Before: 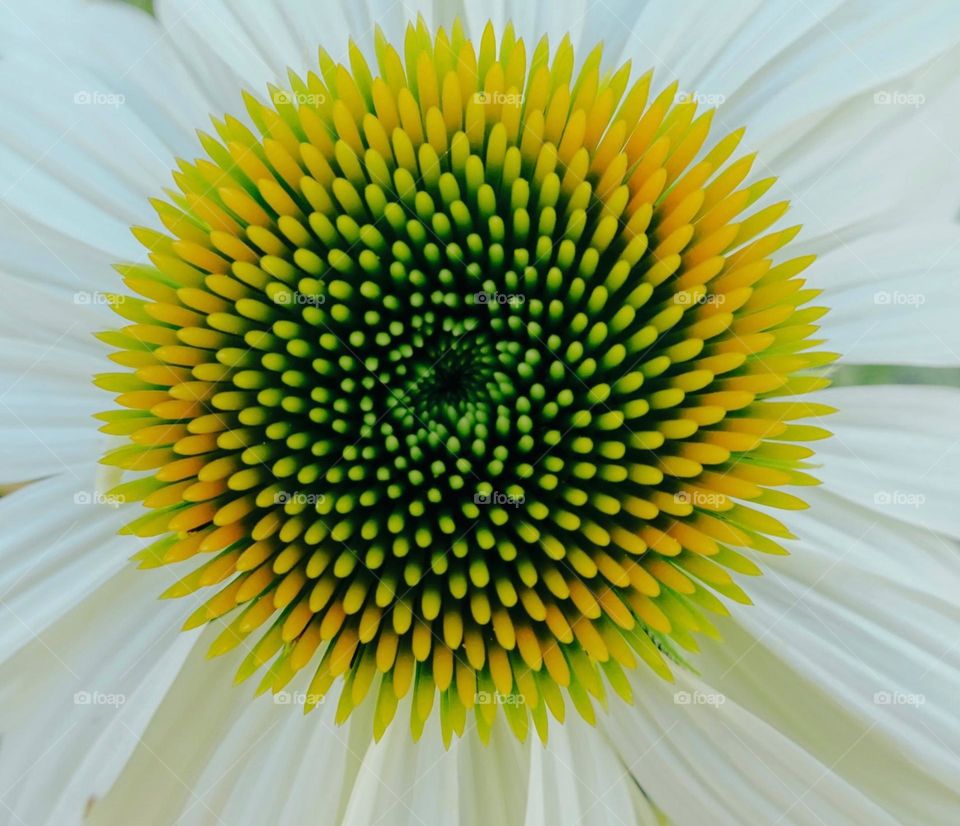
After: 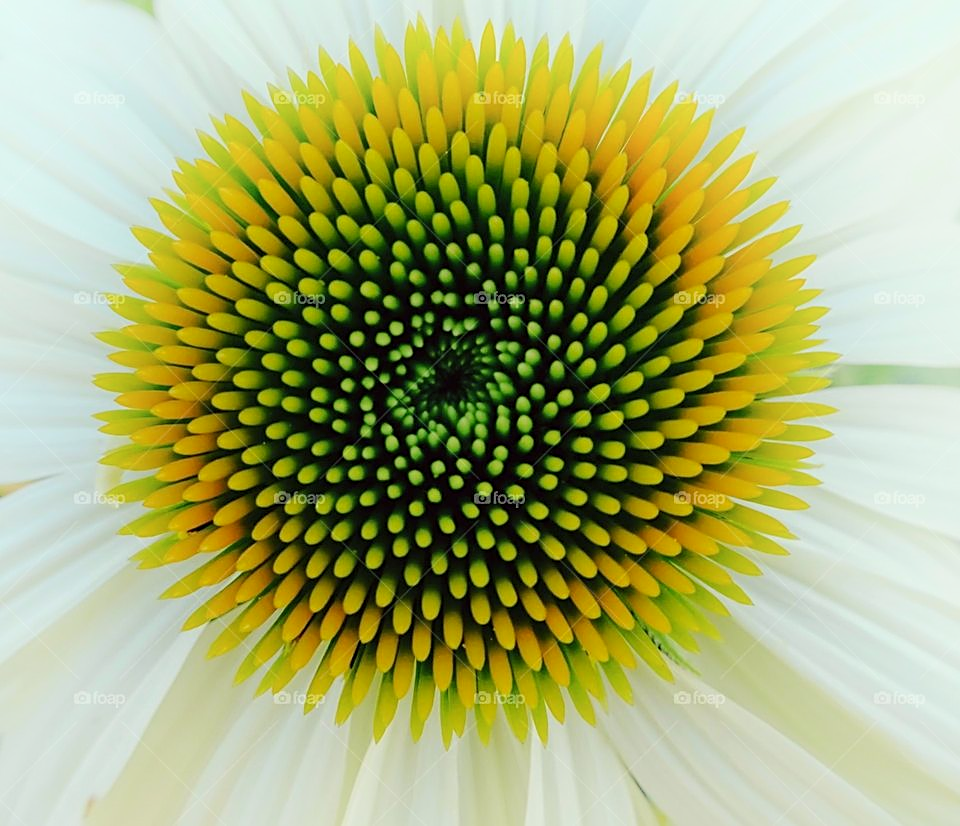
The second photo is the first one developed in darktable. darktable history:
sharpen: on, module defaults
color correction: highlights a* -1.09, highlights b* 4.65, shadows a* 3.62
shadows and highlights: highlights 71.39, soften with gaussian
